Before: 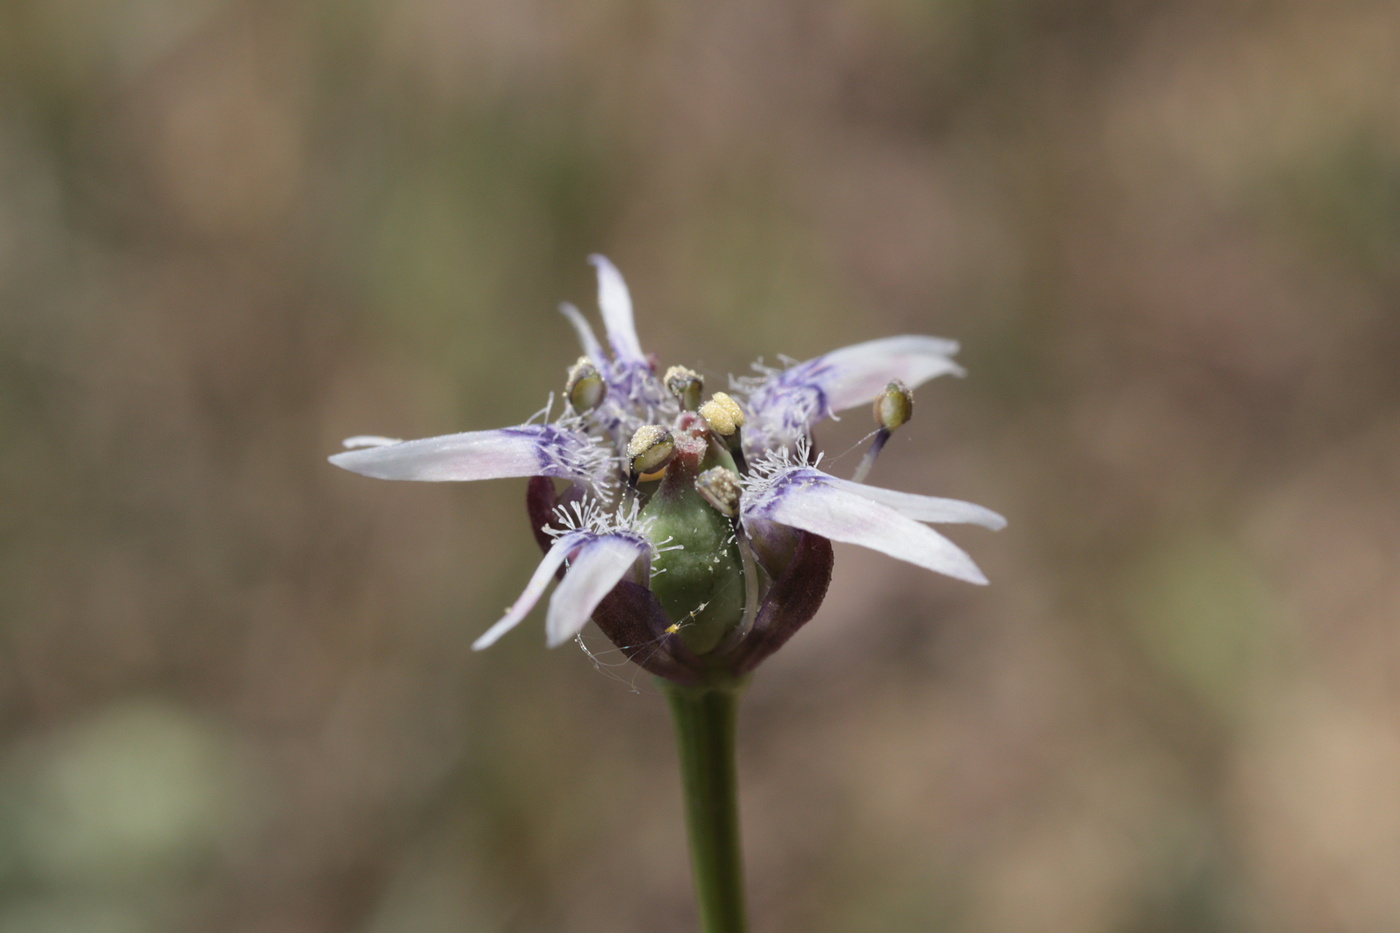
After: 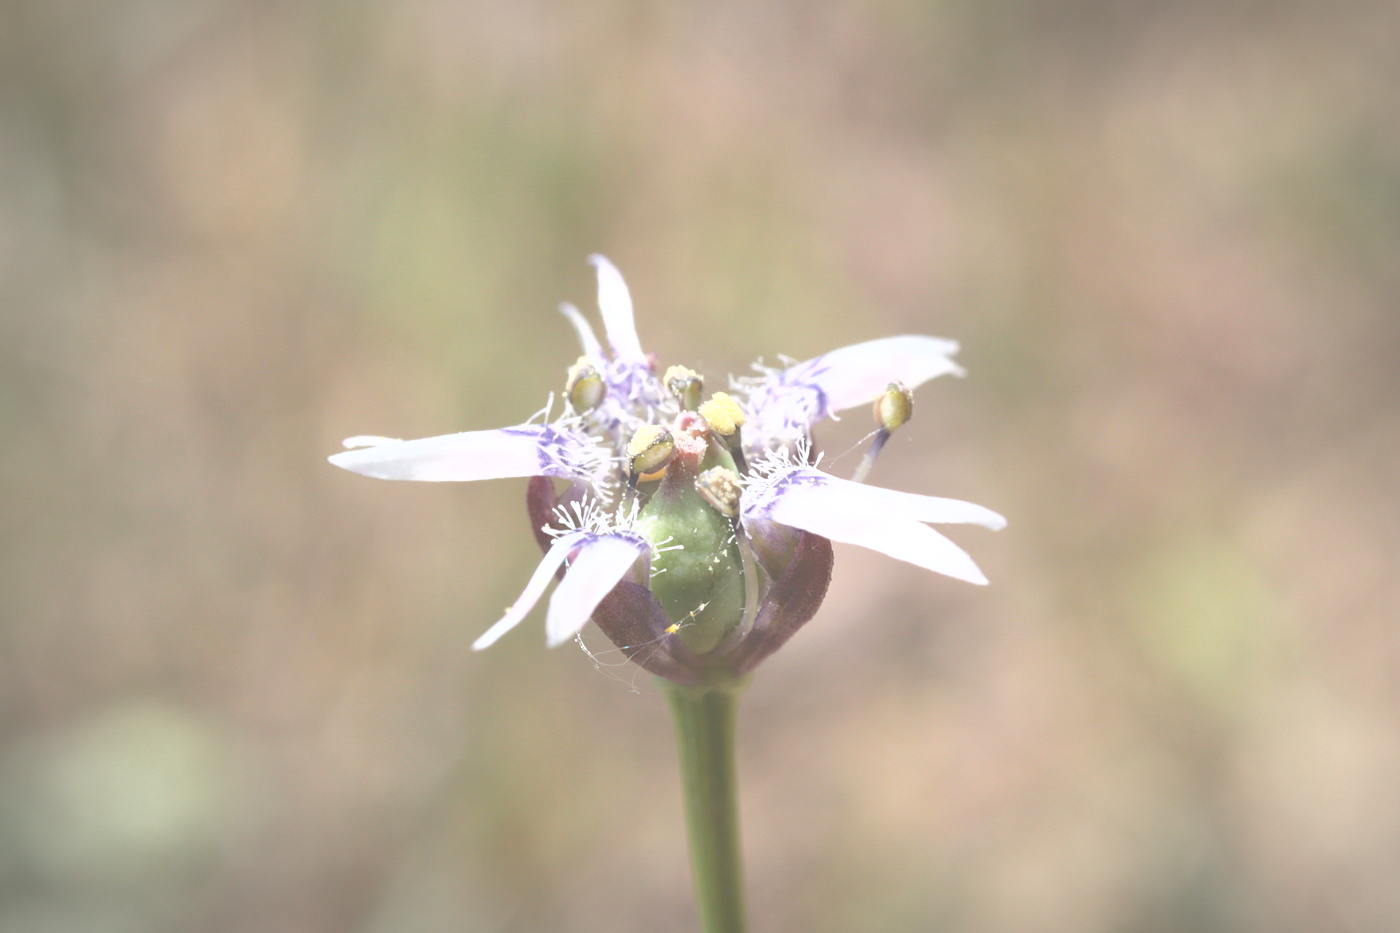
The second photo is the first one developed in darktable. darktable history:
vignetting: brightness -0.402, saturation -0.304, automatic ratio true
tone curve: curves: ch0 [(0, 0) (0.003, 0.326) (0.011, 0.332) (0.025, 0.352) (0.044, 0.378) (0.069, 0.4) (0.1, 0.416) (0.136, 0.432) (0.177, 0.468) (0.224, 0.509) (0.277, 0.554) (0.335, 0.6) (0.399, 0.642) (0.468, 0.693) (0.543, 0.753) (0.623, 0.818) (0.709, 0.897) (0.801, 0.974) (0.898, 0.991) (1, 1)], color space Lab, independent channels, preserve colors none
exposure: exposure 0.377 EV, compensate highlight preservation false
